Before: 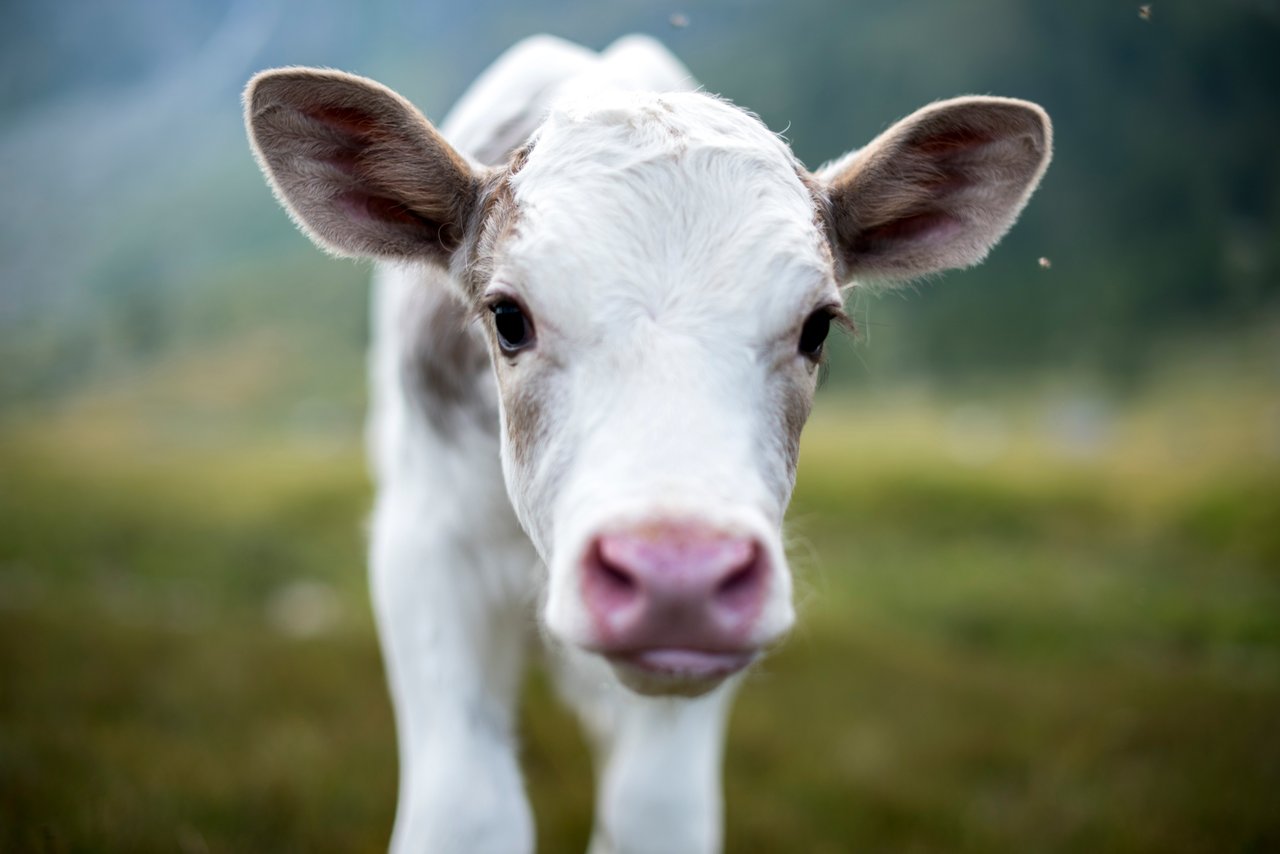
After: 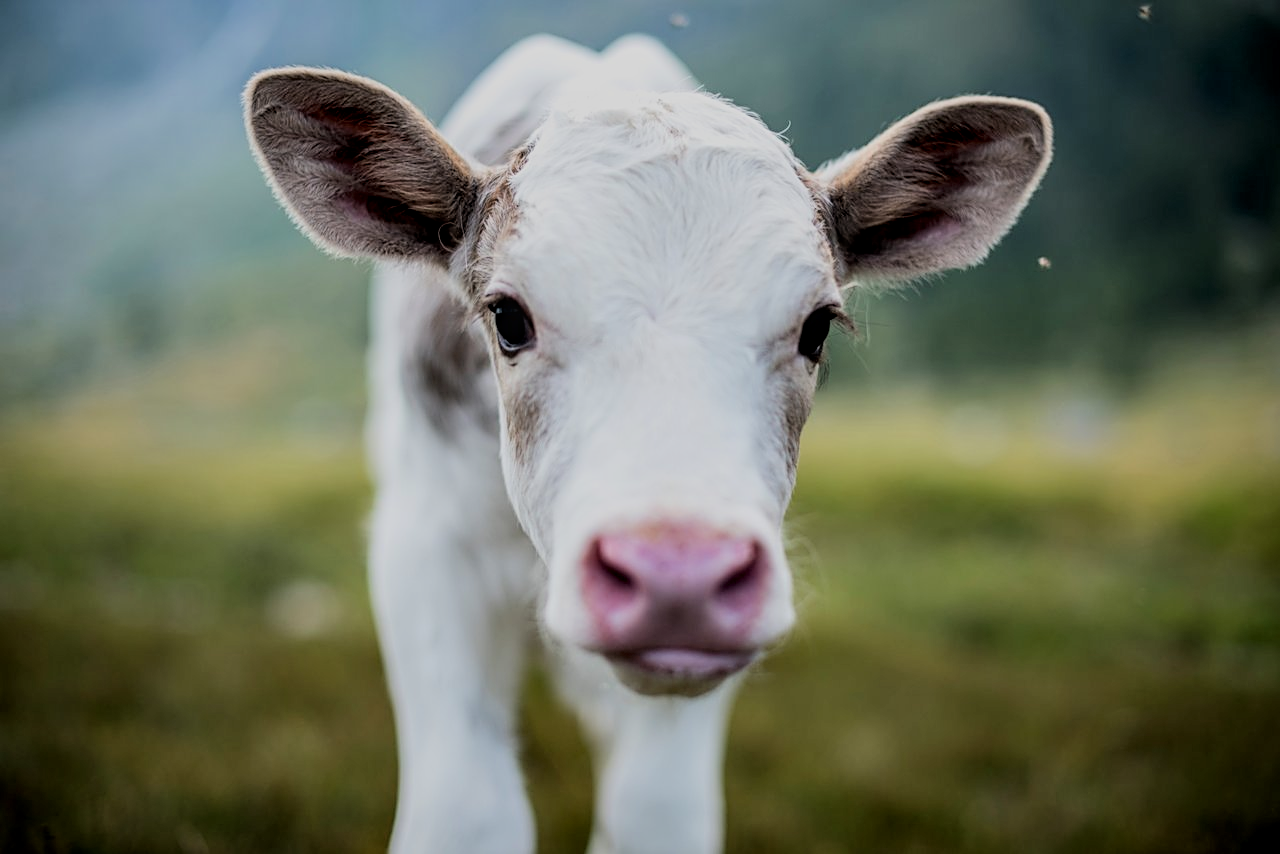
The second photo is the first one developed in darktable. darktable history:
sharpen: on, module defaults
filmic rgb: black relative exposure -7.15 EV, white relative exposure 5.36 EV, hardness 3.02, color science v6 (2022)
local contrast: on, module defaults
